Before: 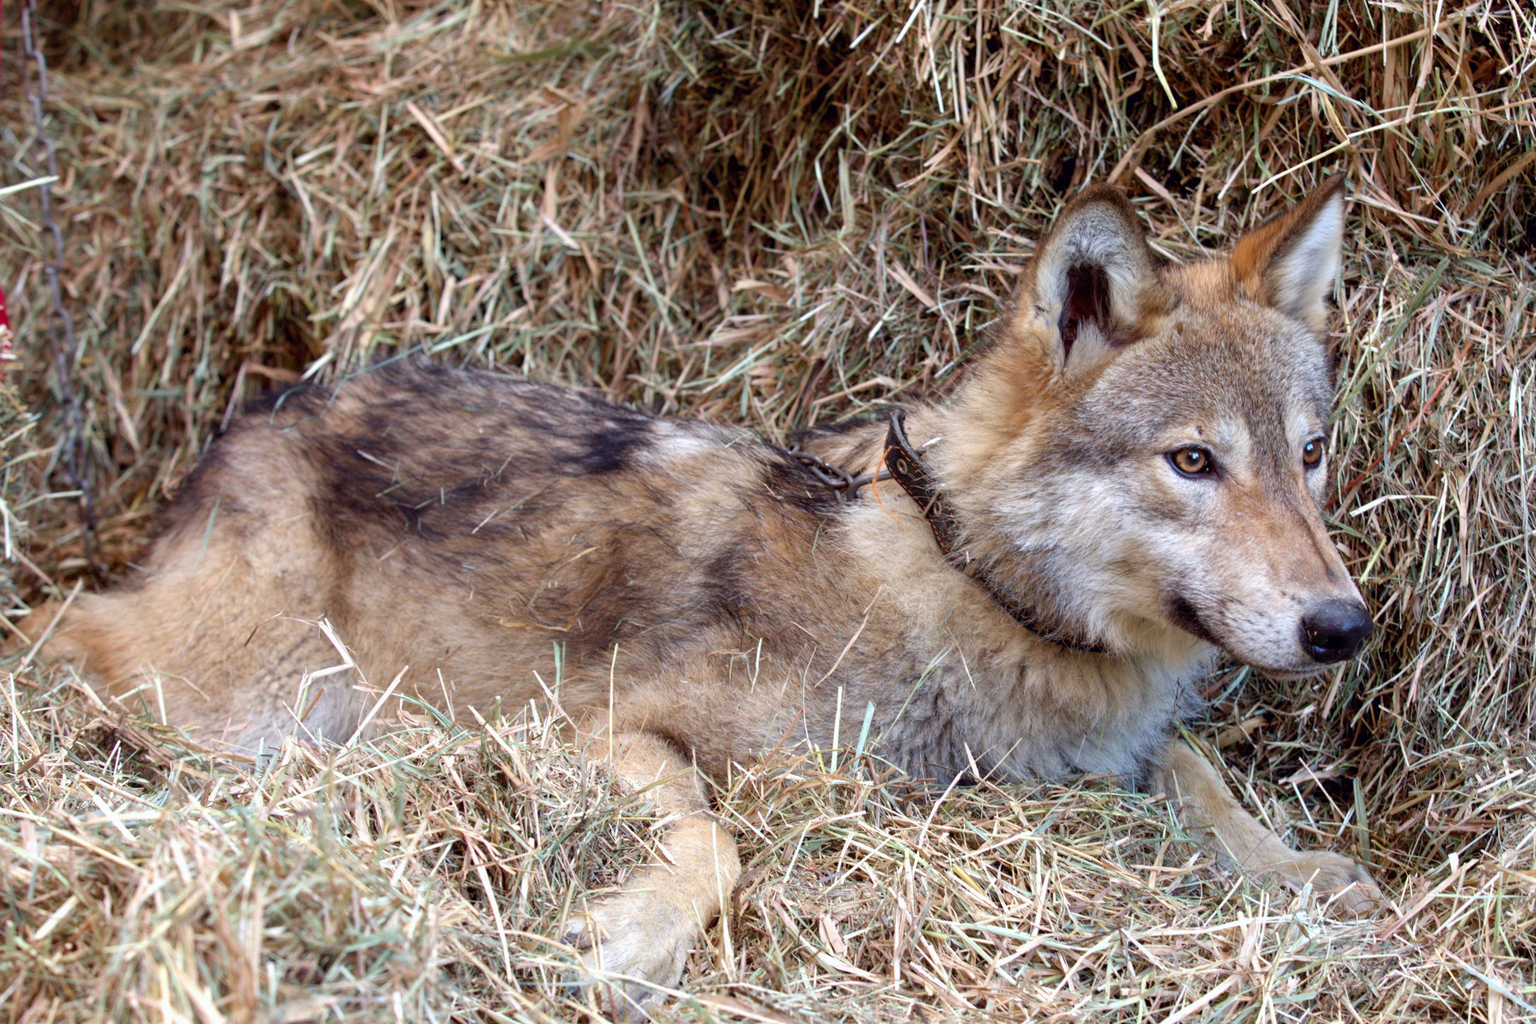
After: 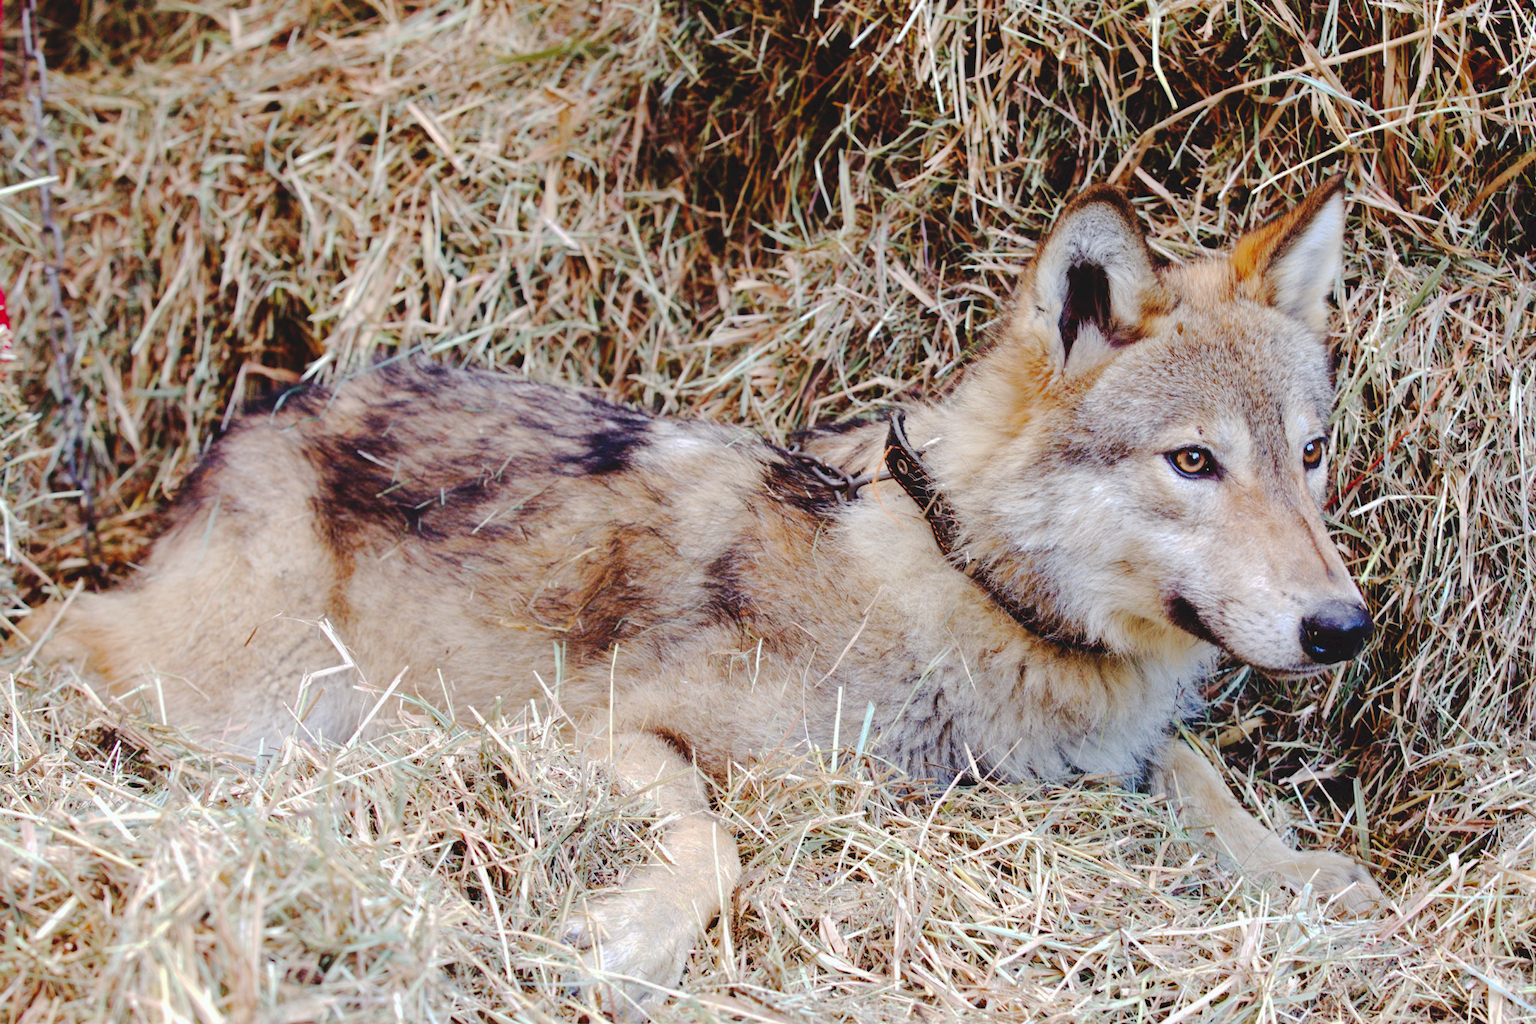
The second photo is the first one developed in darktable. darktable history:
tone curve: curves: ch0 [(0, 0) (0.003, 0.089) (0.011, 0.089) (0.025, 0.088) (0.044, 0.089) (0.069, 0.094) (0.1, 0.108) (0.136, 0.119) (0.177, 0.147) (0.224, 0.204) (0.277, 0.28) (0.335, 0.389) (0.399, 0.486) (0.468, 0.588) (0.543, 0.647) (0.623, 0.705) (0.709, 0.759) (0.801, 0.815) (0.898, 0.873) (1, 1)], preserve colors none
white balance: red 1, blue 1
